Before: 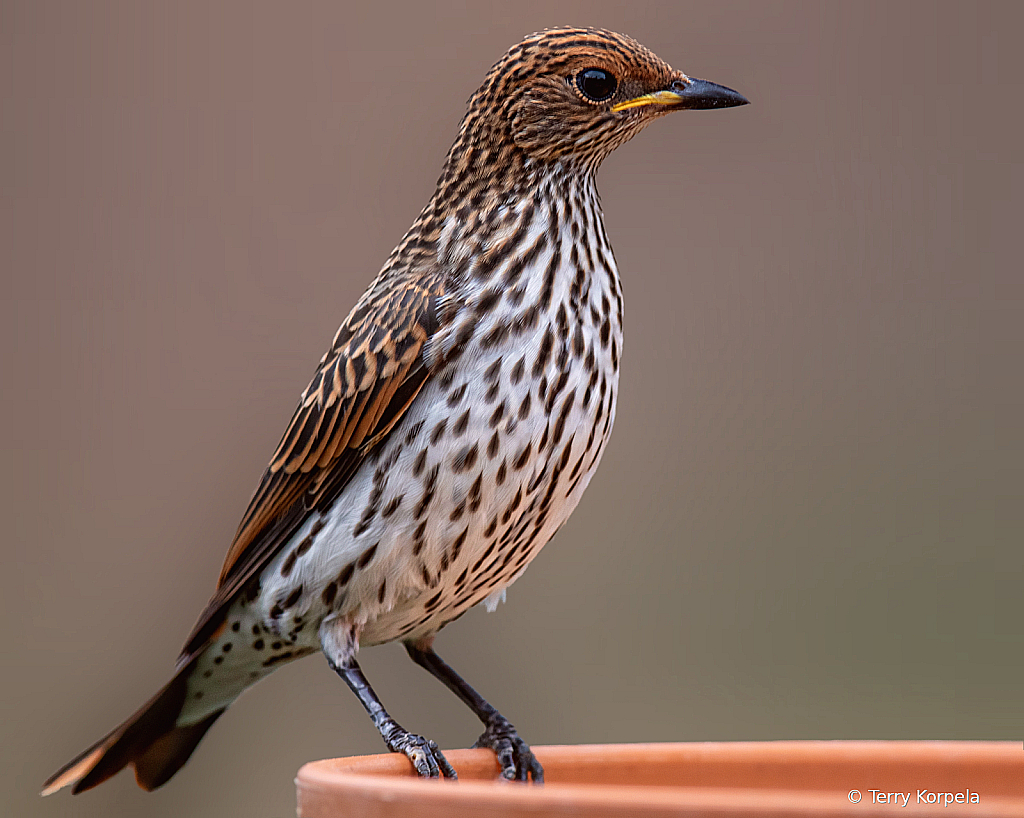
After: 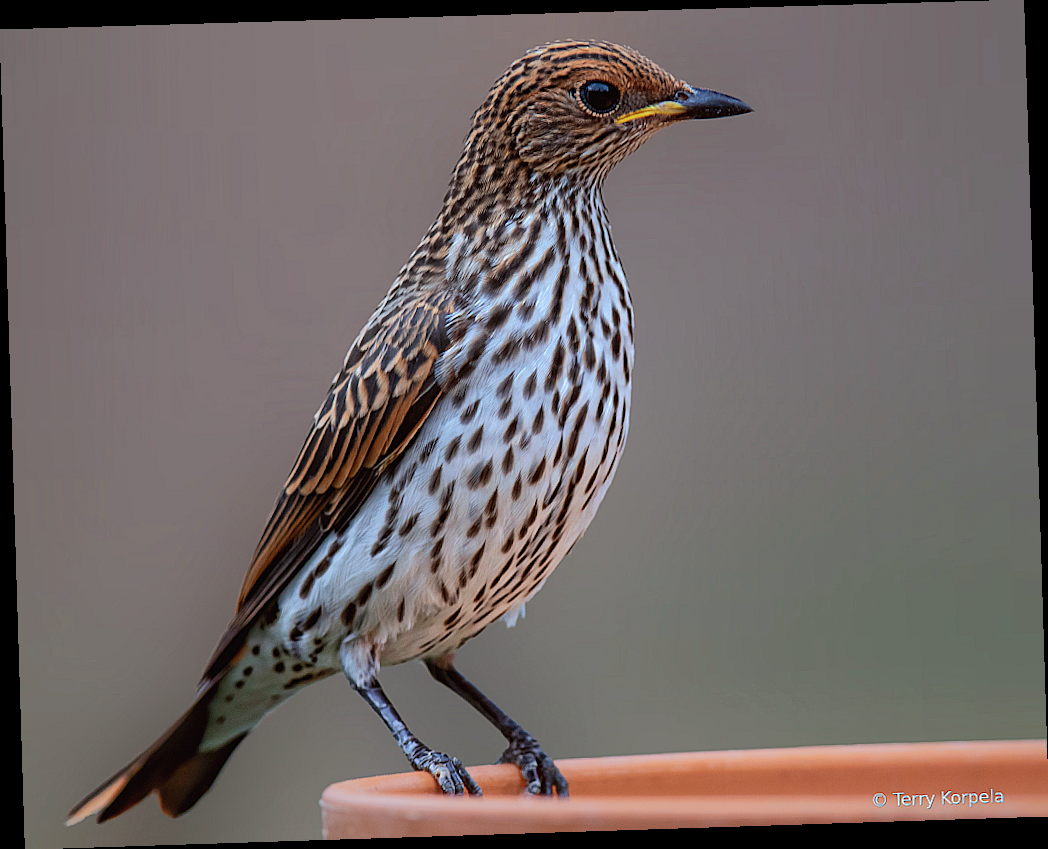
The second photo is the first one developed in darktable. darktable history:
rotate and perspective: rotation -1.77°, lens shift (horizontal) 0.004, automatic cropping off
shadows and highlights: shadows 25, highlights -70
color calibration: illuminant F (fluorescent), F source F9 (Cool White Deluxe 4150 K) – high CRI, x 0.374, y 0.373, temperature 4158.34 K
